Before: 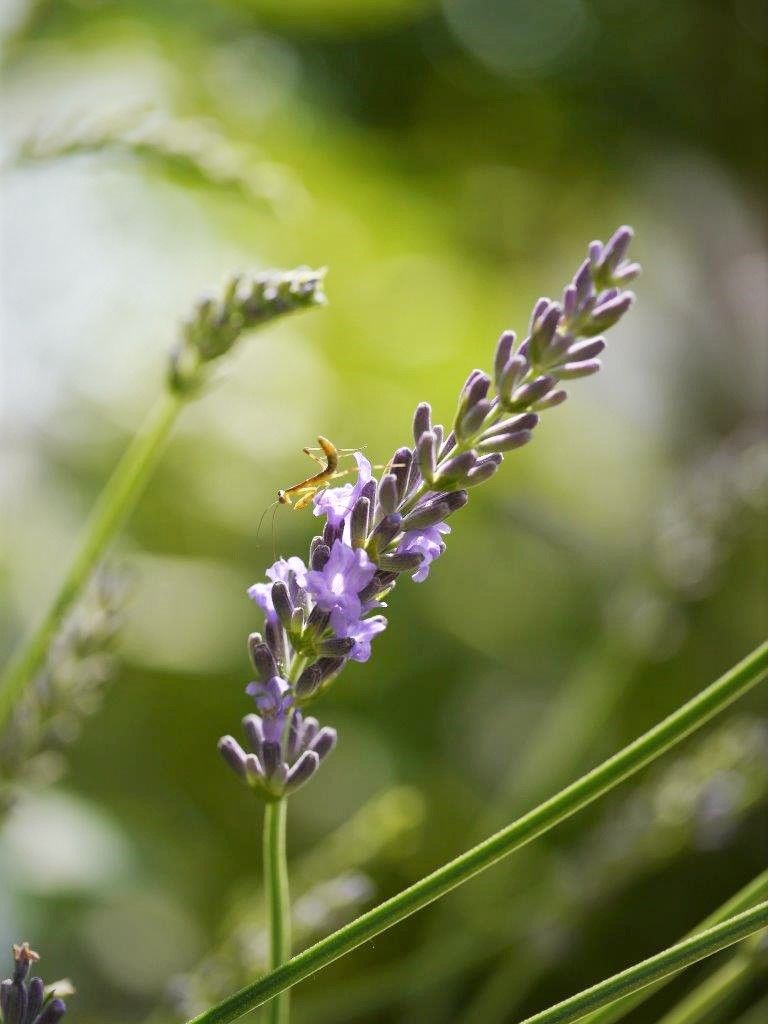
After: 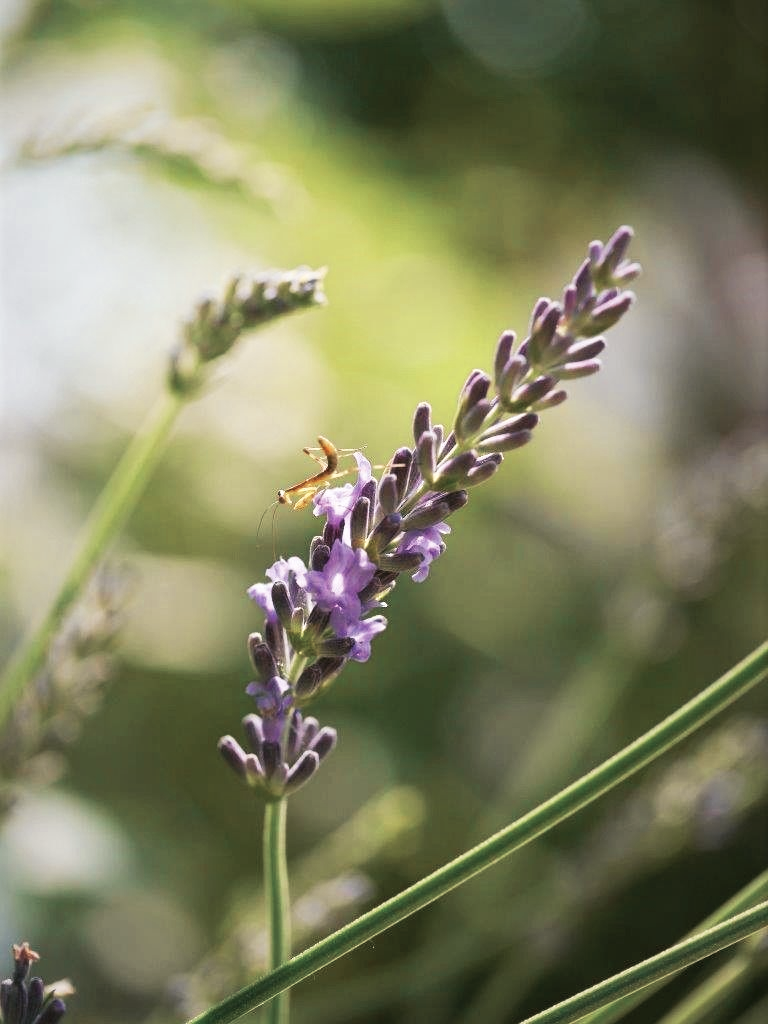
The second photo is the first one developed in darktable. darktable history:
tone curve: curves: ch0 [(0, 0) (0.003, 0.038) (0.011, 0.035) (0.025, 0.03) (0.044, 0.044) (0.069, 0.062) (0.1, 0.087) (0.136, 0.114) (0.177, 0.15) (0.224, 0.193) (0.277, 0.242) (0.335, 0.299) (0.399, 0.361) (0.468, 0.437) (0.543, 0.521) (0.623, 0.614) (0.709, 0.717) (0.801, 0.817) (0.898, 0.913) (1, 1)], preserve colors none
color look up table: target L [95.05, 94.6, 90.21, 91.97, 70.63, 71.84, 64.68, 54.74, 45.68, 42.88, 3.405, 200.59, 86.43, 72.38, 69.48, 64.48, 64.13, 60.52, 54.94, 54.92, 50.23, 45.69, 37.9, 30.51, 24.71, 19.92, 77.24, 66.59, 64.67, 67.75, 58.06, 56.63, 51.52, 51.75, 35.55, 23.15, 38.23, 33.71, 22, 20.68, 20.15, 1.601, 0.2, 92.38, 86.24, 71.1, 75.11, 55.88, 44.88], target a [-27.31, -6.081, -46.5, -15.27, -43.62, -47.13, -10.92, -35.51, -27.73, -17.71, -10.41, 0, 9.348, 31.09, 20.94, 51.23, 30.49, 29.34, 72.12, 70.36, 64.23, 62.89, 24.03, 8.246, 37.12, 17, 17.98, 51.21, 30.97, 0.852, 65.35, 75.8, 15.94, 20.78, 21.23, 48.44, 58.64, -4.62, 47.34, 32.27, 28.2, 16.44, 1.441, -10.62, -45.03, -7.127, -35.1, -10.1, -12.79], target b [24.28, 20.38, -4.161, 52.23, 9.103, 30.98, 30.48, 25.65, -3.043, 23.15, 5.464, 0, 34.27, 44.32, 28.27, 29.61, 14.51, 48.52, 55.74, 66.62, 35.36, 57.72, 34.96, 3.173, 35.29, 24.6, -7.812, 3.815, -24.7, -0.237, -6.659, -10.24, -46.35, -13.93, -61.45, -77.78, 14.47, -17.06, -39.64, -41.99, -0.911, -37.9, -13.62, -4.516, -24.06, -23.82, -18.19, -41.28, -27.26], num patches 49
